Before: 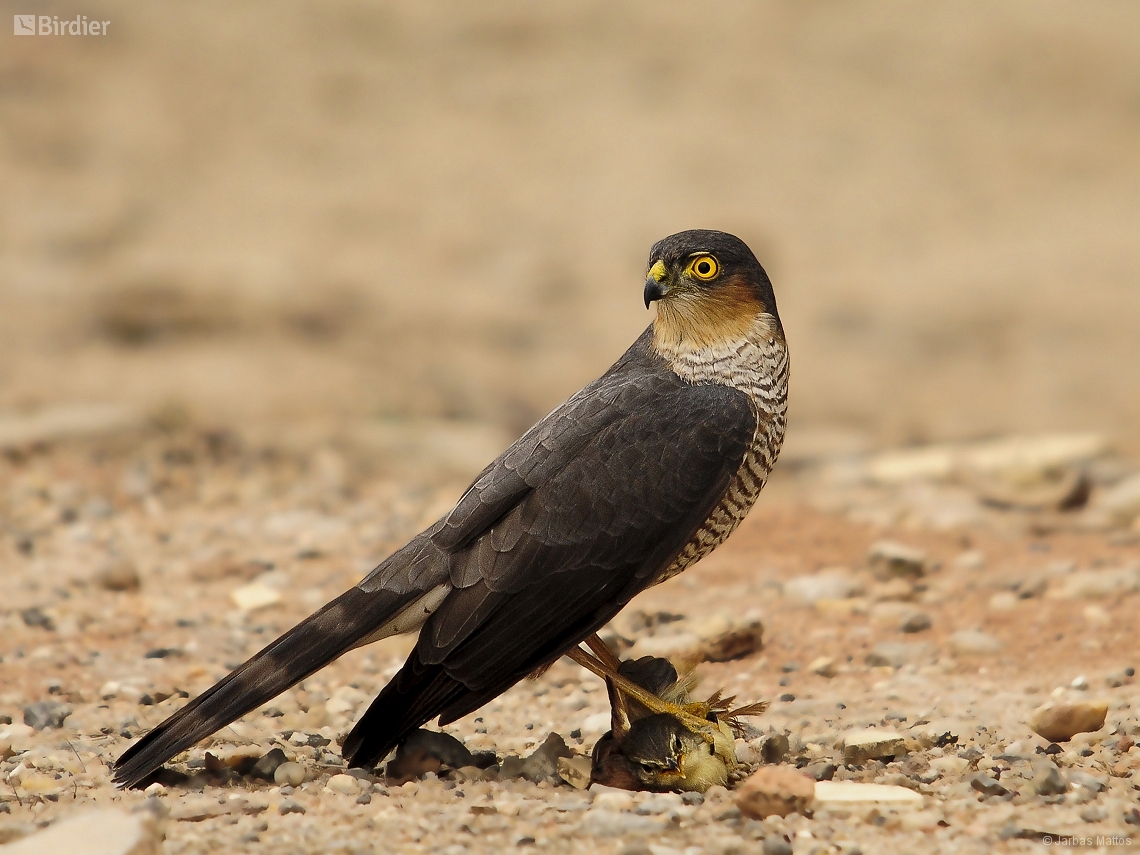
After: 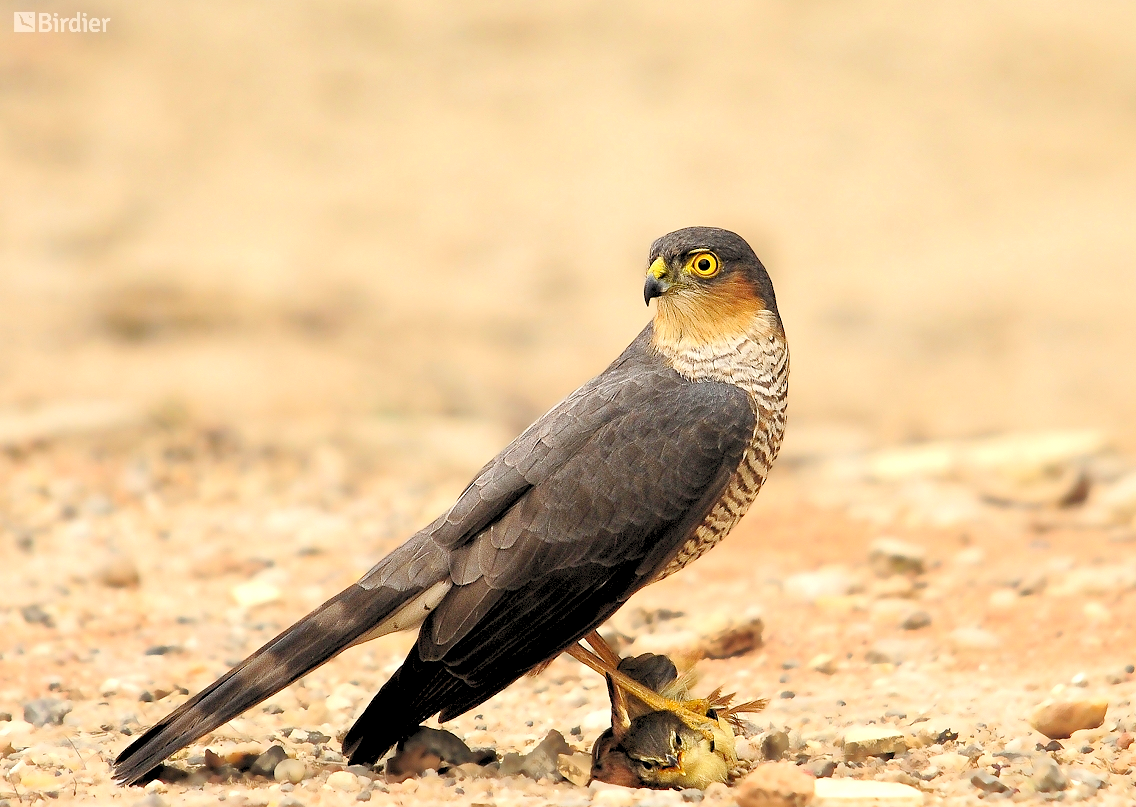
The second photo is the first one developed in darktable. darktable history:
levels: levels [0.072, 0.414, 0.976]
crop: top 0.426%, right 0.264%, bottom 5.085%
exposure: black level correction 0, exposure 0.499 EV, compensate highlight preservation false
